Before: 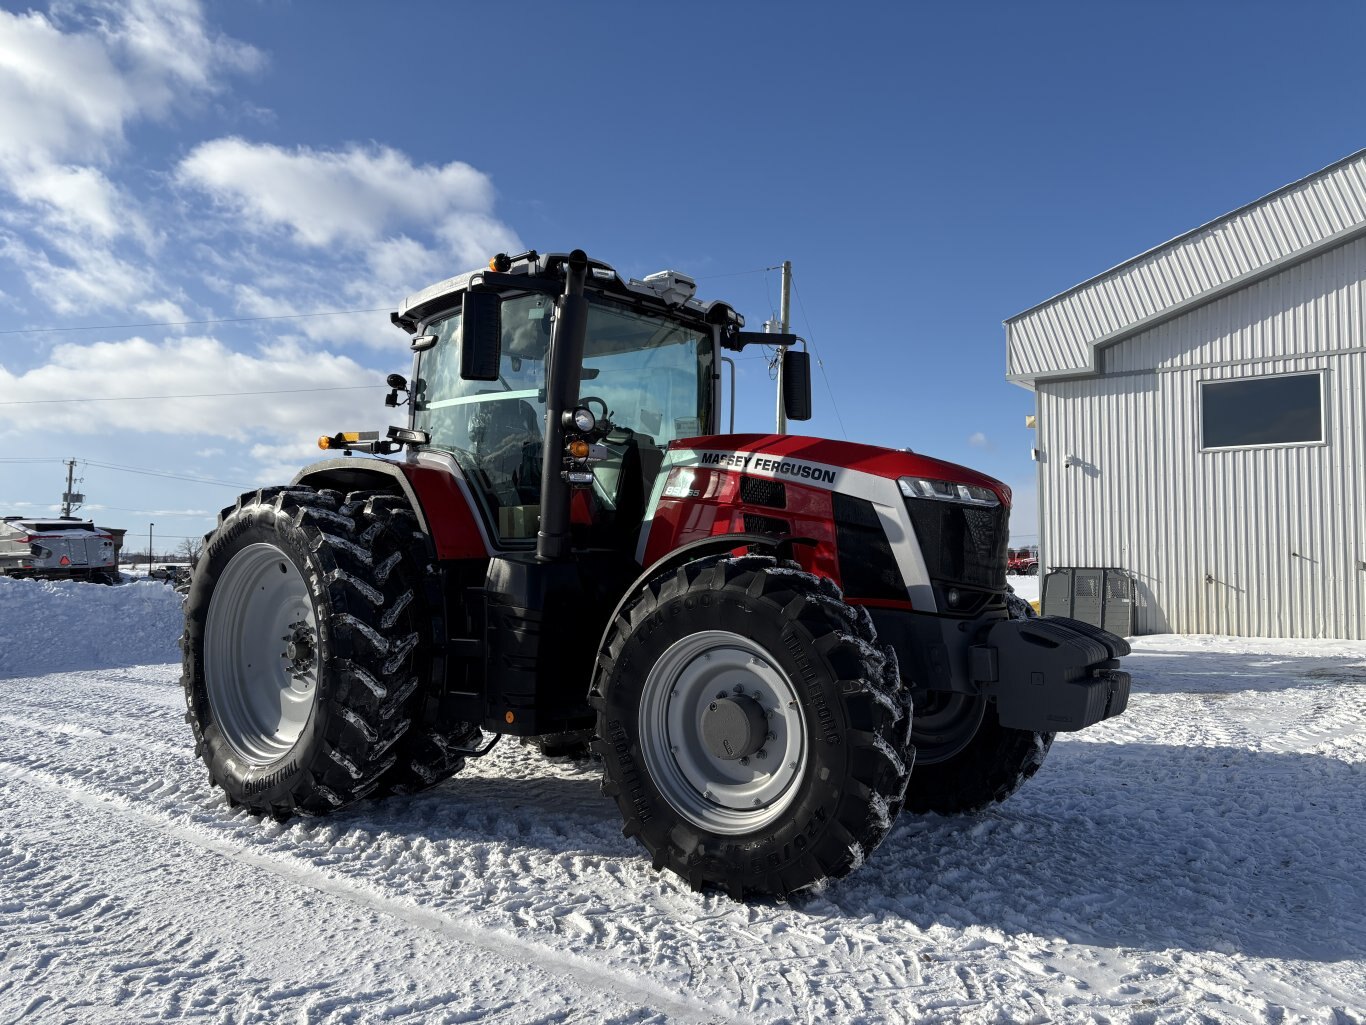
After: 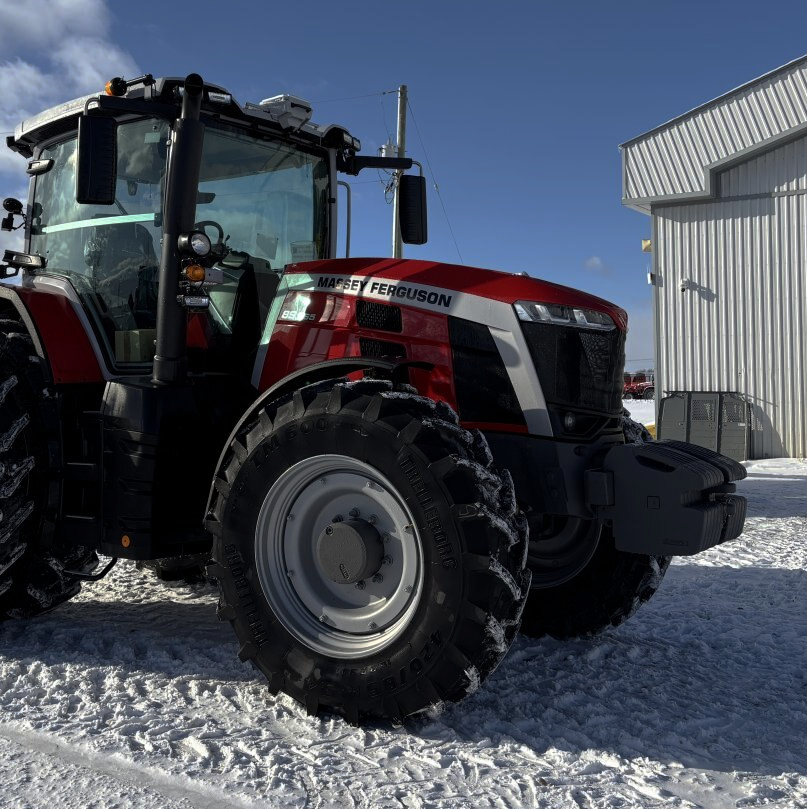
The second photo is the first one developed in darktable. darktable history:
base curve: curves: ch0 [(0, 0) (0.595, 0.418) (1, 1)], preserve colors none
crop and rotate: left 28.168%, top 17.199%, right 12.737%, bottom 3.78%
